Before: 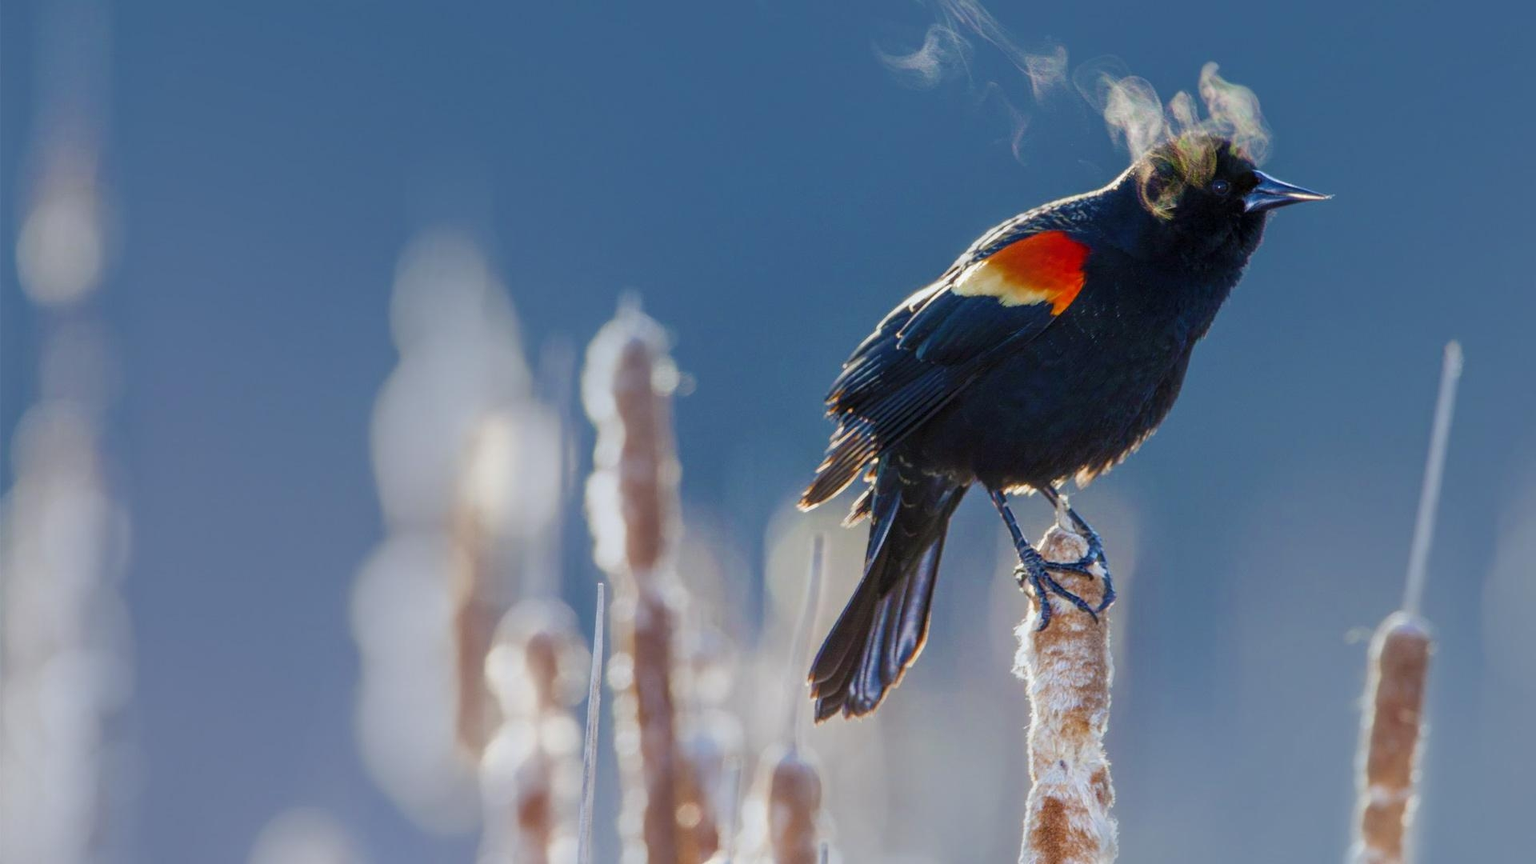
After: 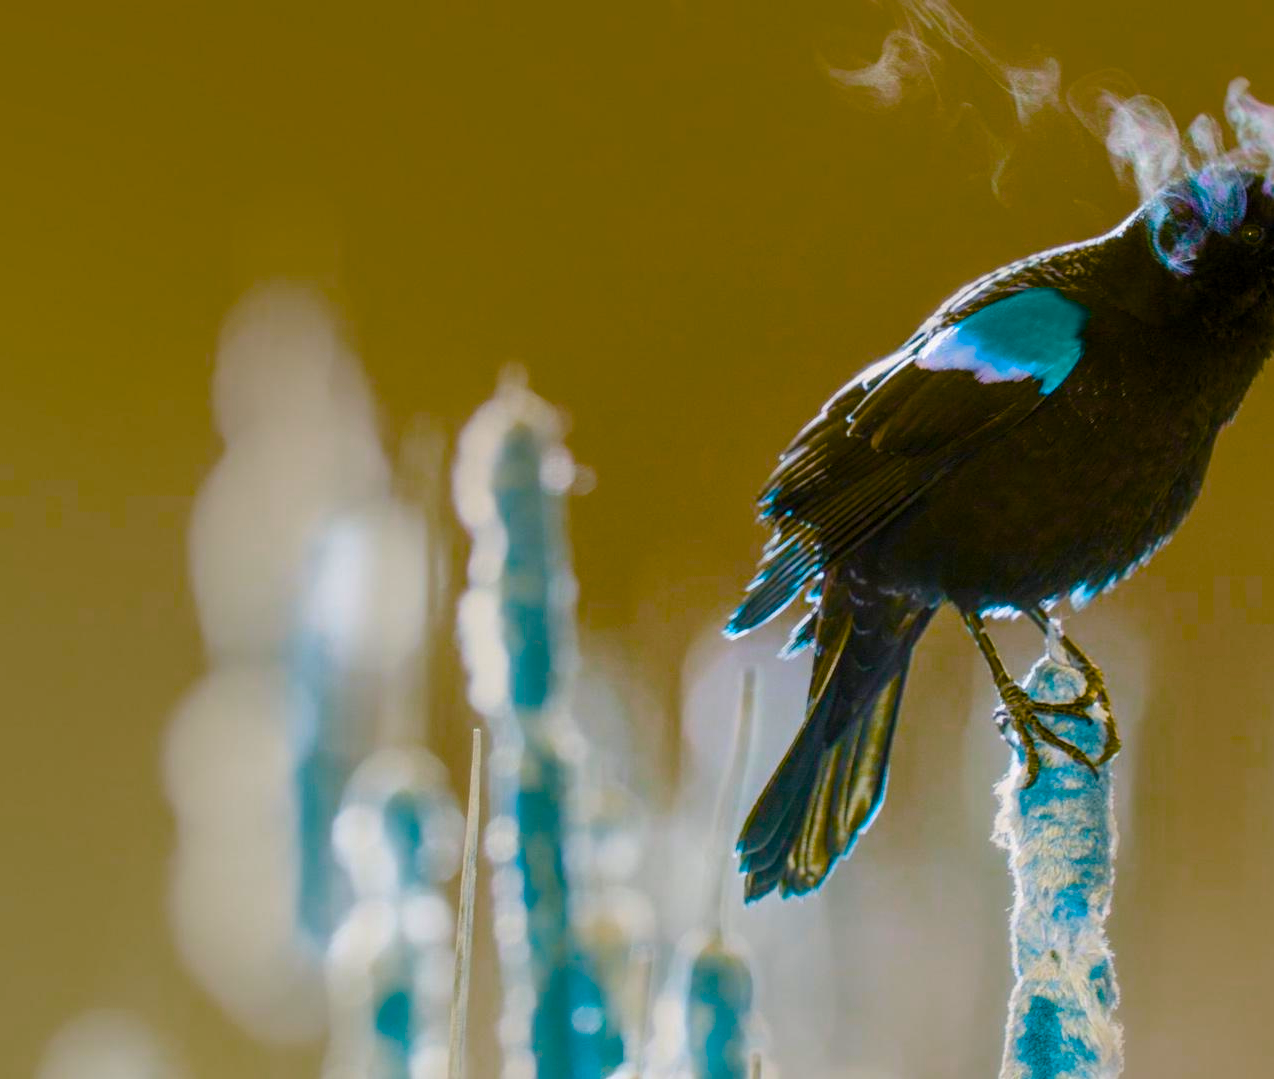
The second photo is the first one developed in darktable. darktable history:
exposure: black level correction 0.001, compensate exposure bias true, compensate highlight preservation false
crop and rotate: left 14.317%, right 19.327%
color balance rgb: perceptual saturation grading › global saturation 15.56%, perceptual saturation grading › highlights -19.61%, perceptual saturation grading › shadows 19.824%, hue shift 178.24°, global vibrance 49.249%, contrast 0.44%
